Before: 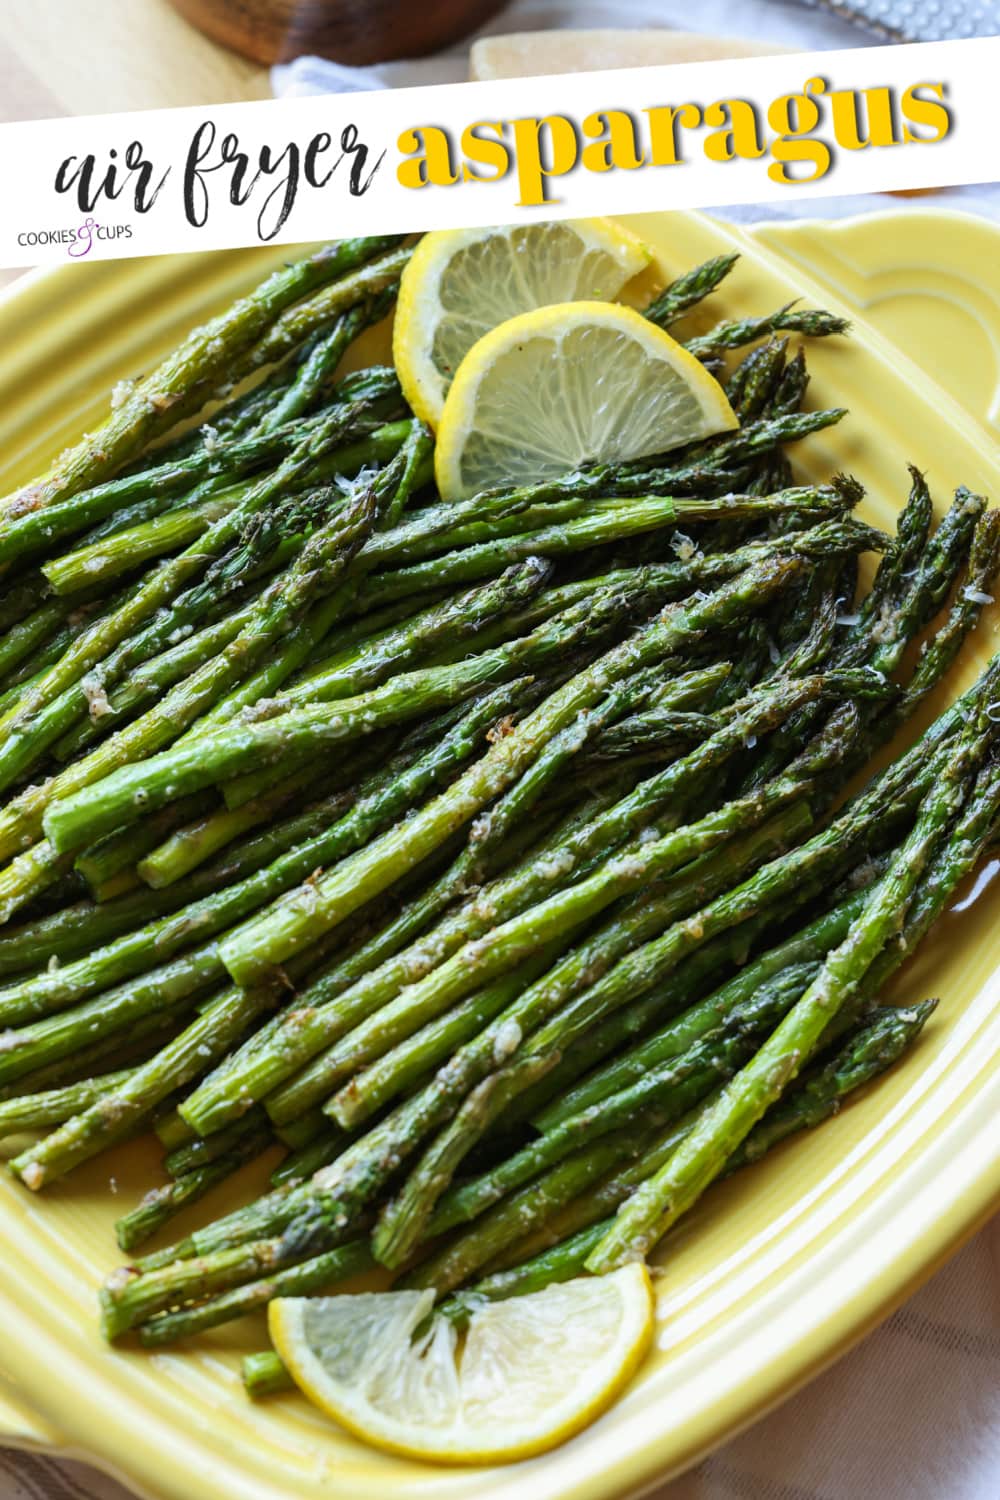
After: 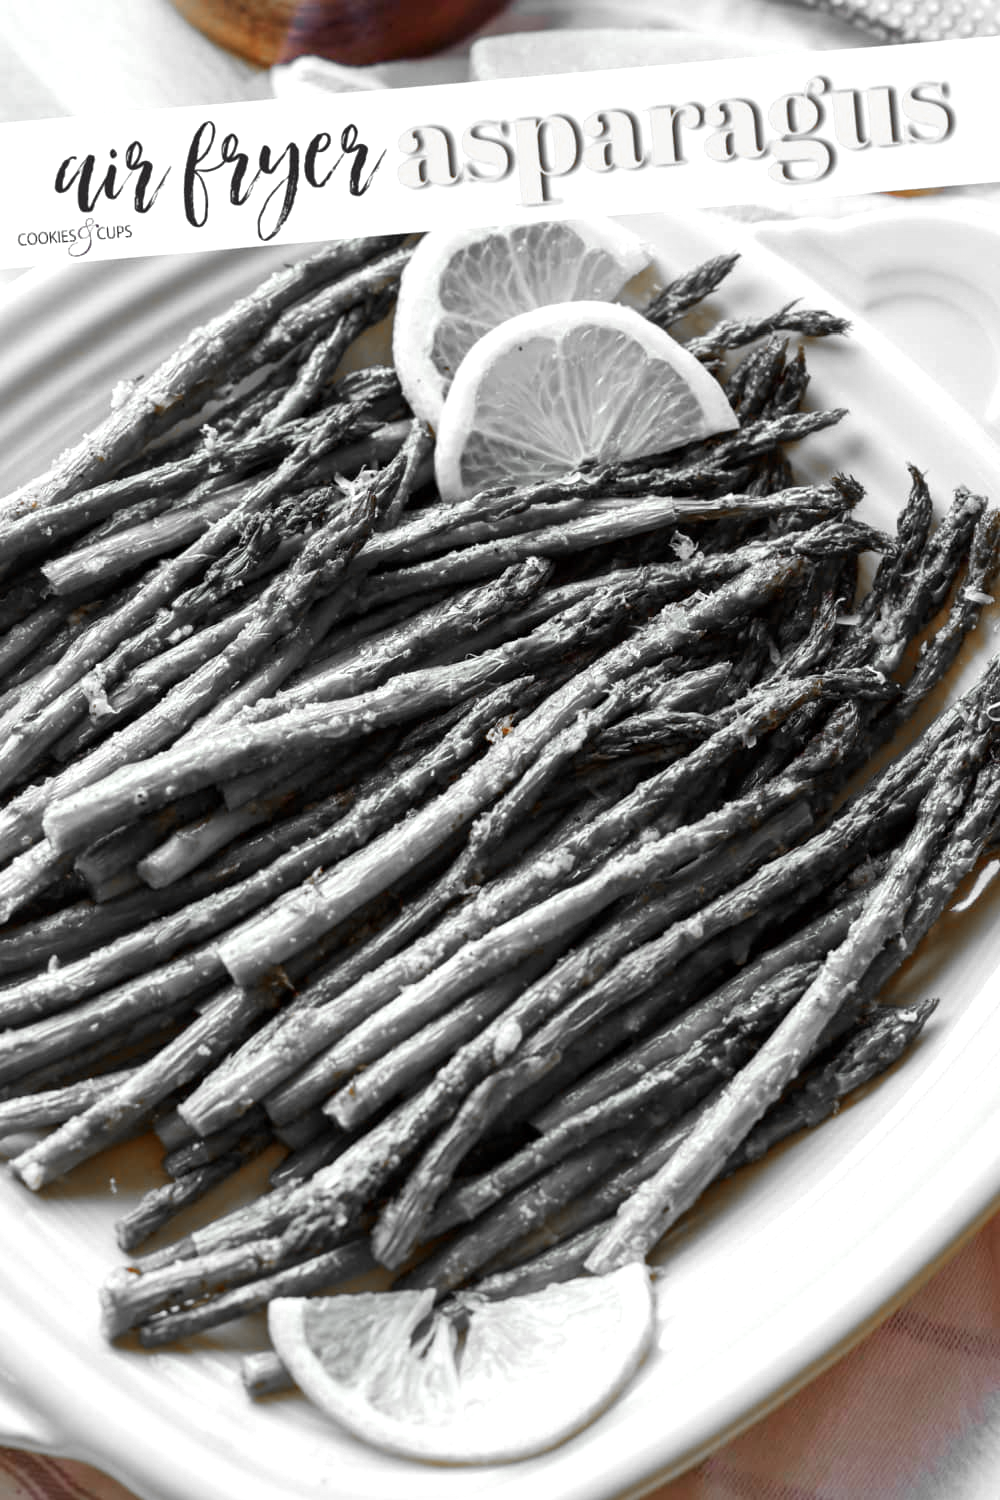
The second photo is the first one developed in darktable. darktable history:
color zones: curves: ch0 [(0, 0.65) (0.096, 0.644) (0.221, 0.539) (0.429, 0.5) (0.571, 0.5) (0.714, 0.5) (0.857, 0.5) (1, 0.65)]; ch1 [(0, 0.5) (0.143, 0.5) (0.257, -0.002) (0.429, 0.04) (0.571, -0.001) (0.714, -0.015) (0.857, 0.024) (1, 0.5)]
color balance rgb: shadows lift › luminance 0.49%, shadows lift › chroma 6.83%, shadows lift › hue 300.29°, power › hue 208.98°, highlights gain › luminance 20.24%, highlights gain › chroma 2.73%, highlights gain › hue 173.85°, perceptual saturation grading › global saturation 18.05%
local contrast: mode bilateral grid, contrast 20, coarseness 50, detail 120%, midtone range 0.2
